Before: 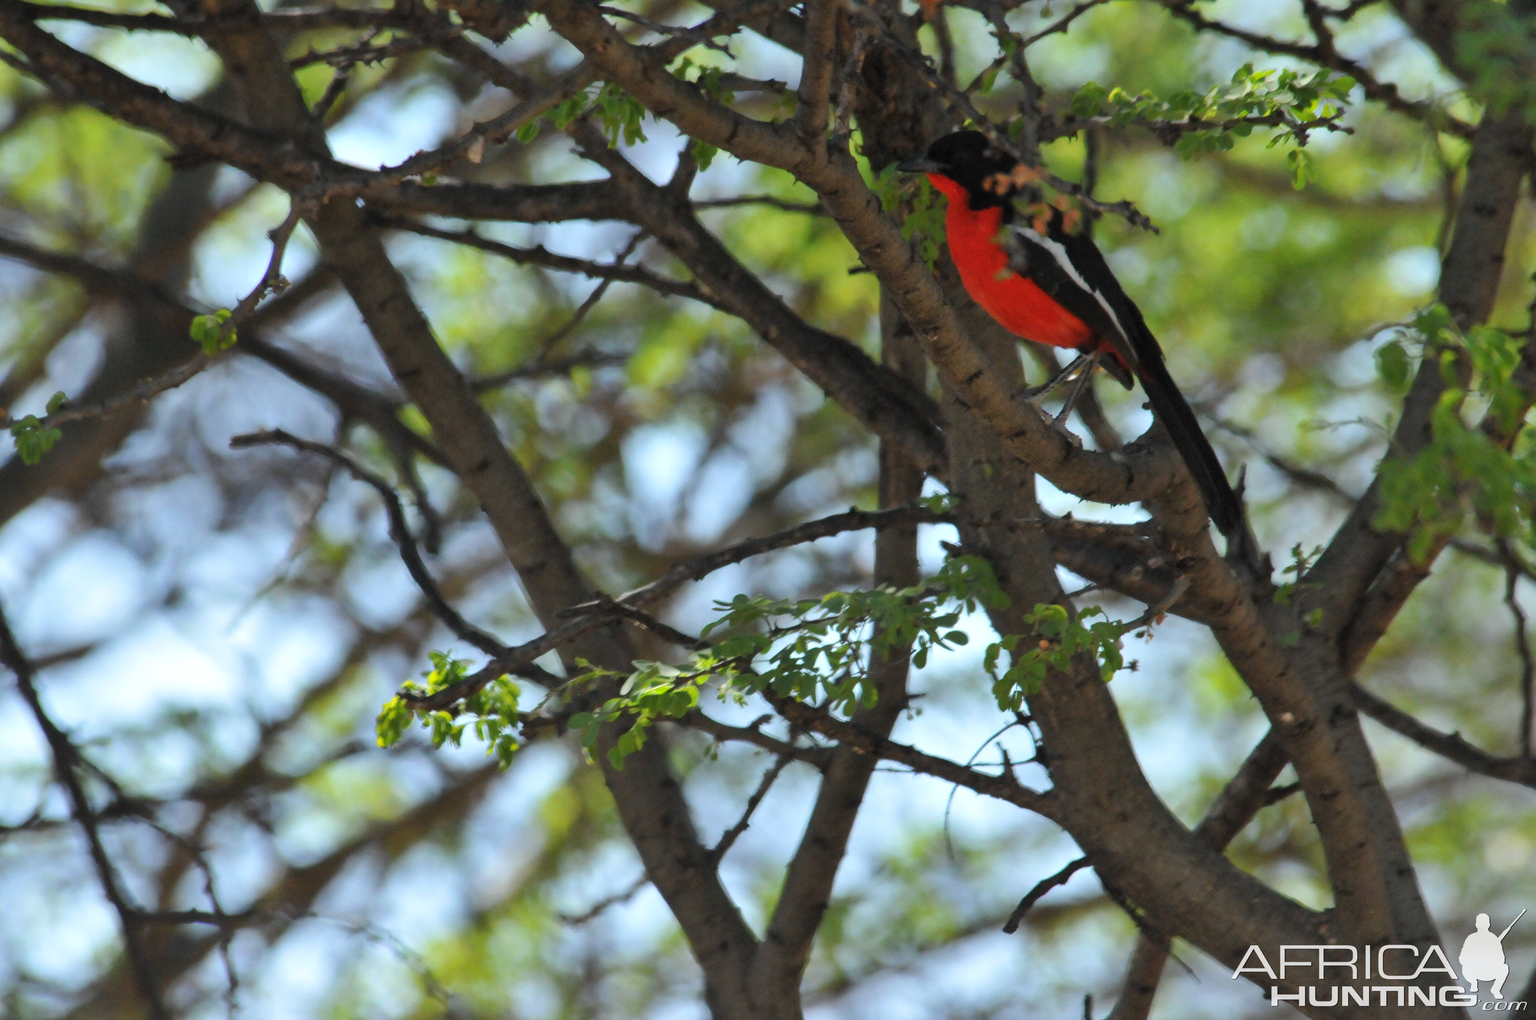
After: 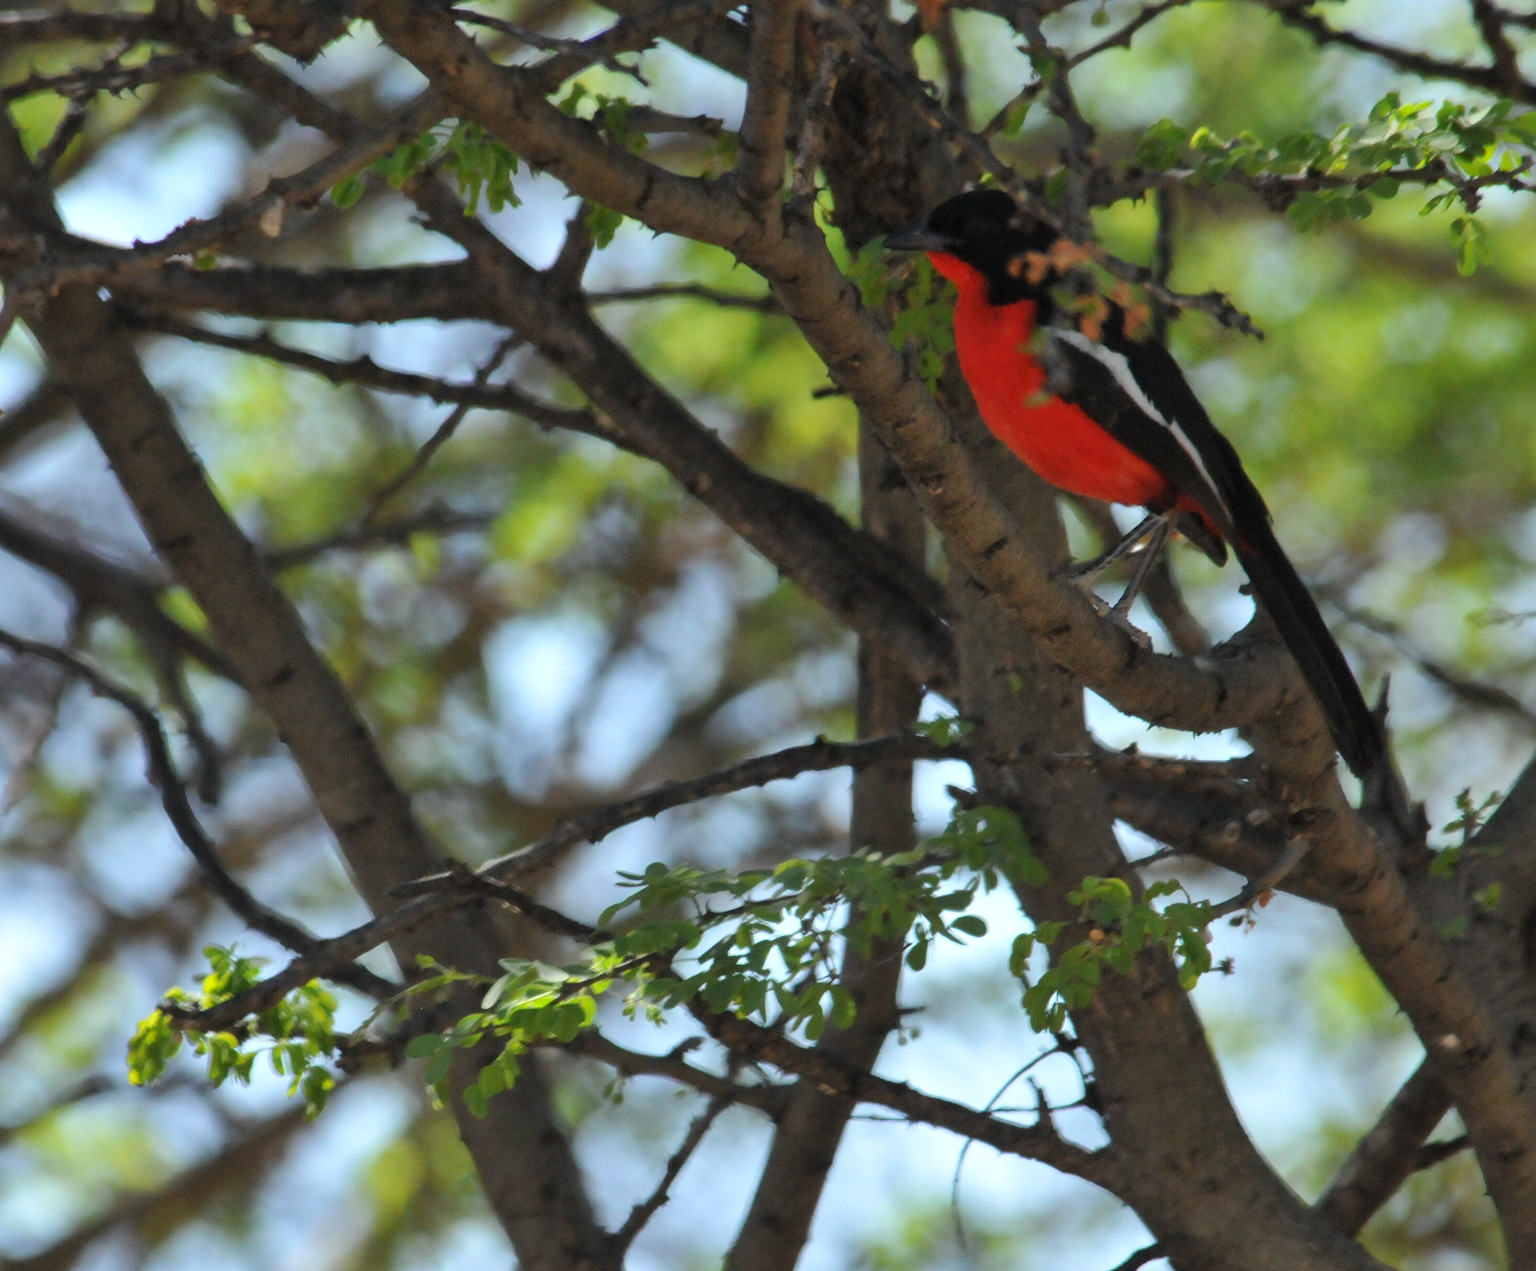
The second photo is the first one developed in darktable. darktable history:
crop: left 18.793%, right 12.282%, bottom 14.055%
